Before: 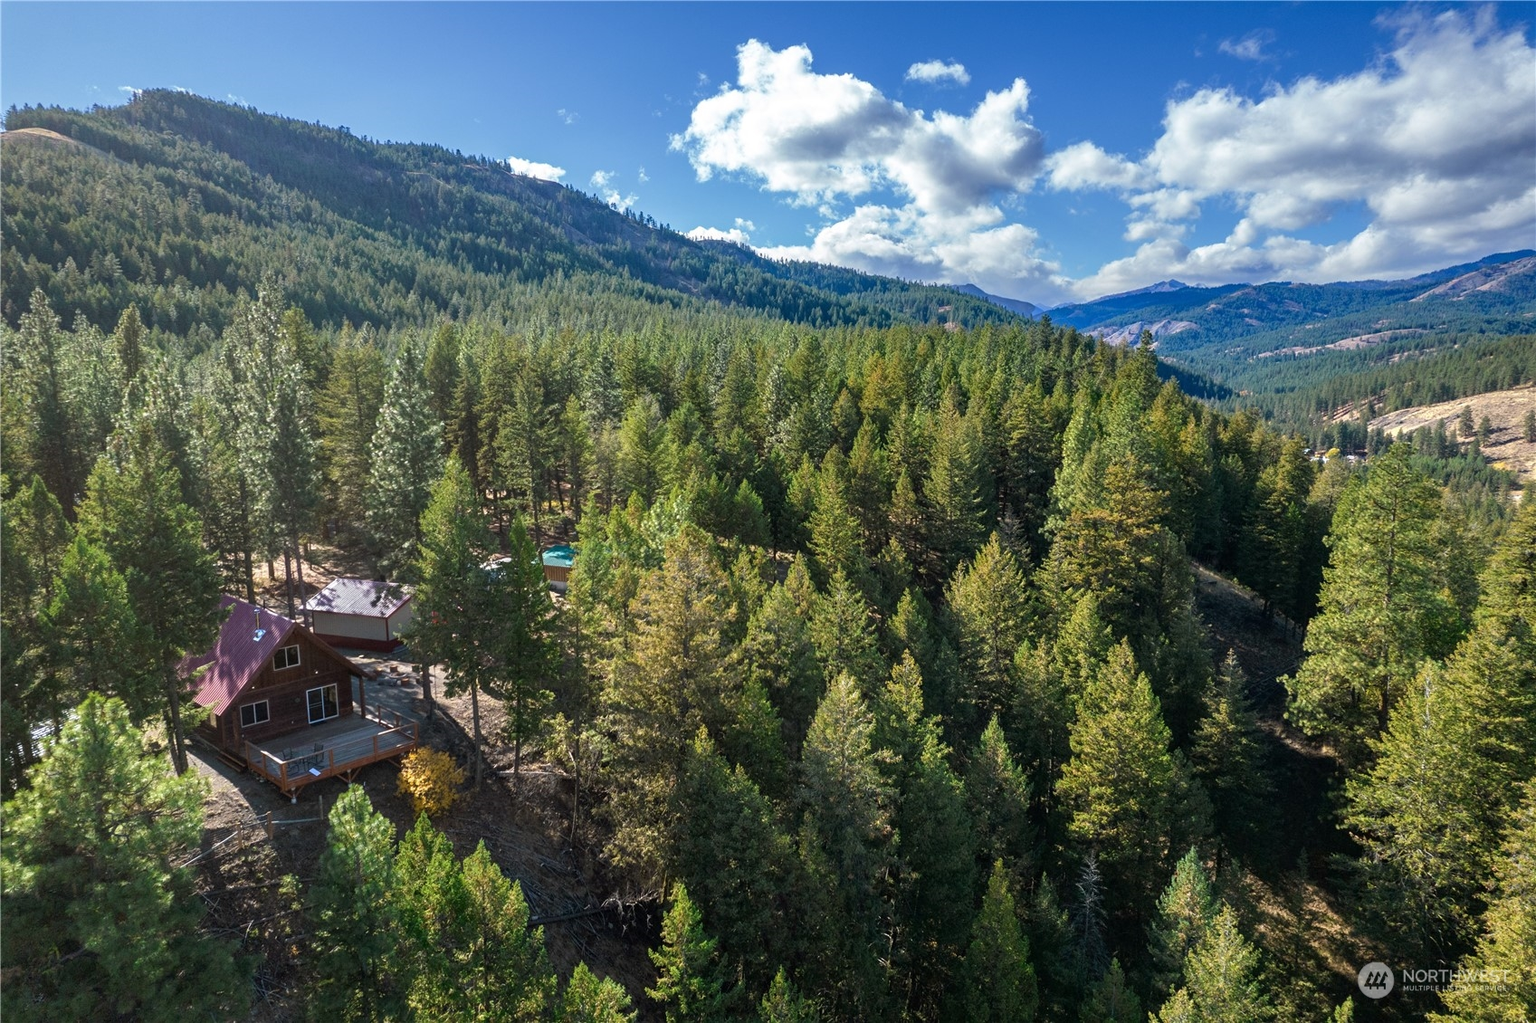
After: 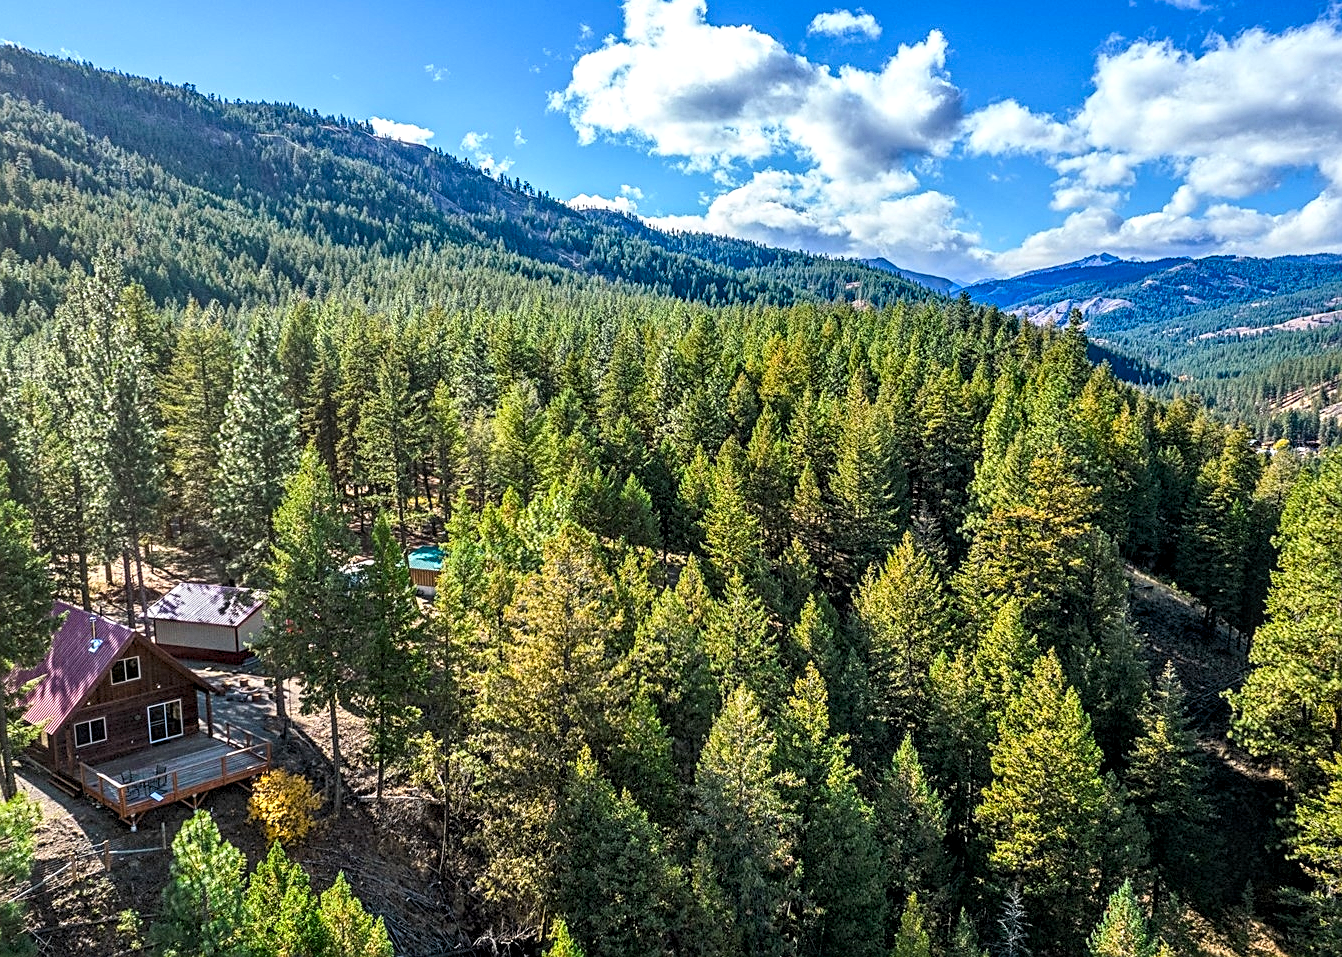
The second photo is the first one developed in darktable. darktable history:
color balance rgb: linear chroma grading › global chroma 15.225%, perceptual saturation grading › global saturation 0.86%, contrast -9.523%
crop: left 11.286%, top 5.011%, right 9.593%, bottom 10.275%
local contrast: on, module defaults
contrast equalizer: octaves 7, y [[0.5, 0.542, 0.583, 0.625, 0.667, 0.708], [0.5 ×6], [0.5 ×6], [0 ×6], [0 ×6]], mix 0.539
contrast brightness saturation: contrast 0.197, brightness 0.142, saturation 0.135
sharpen: on, module defaults
levels: levels [0.026, 0.507, 0.987]
